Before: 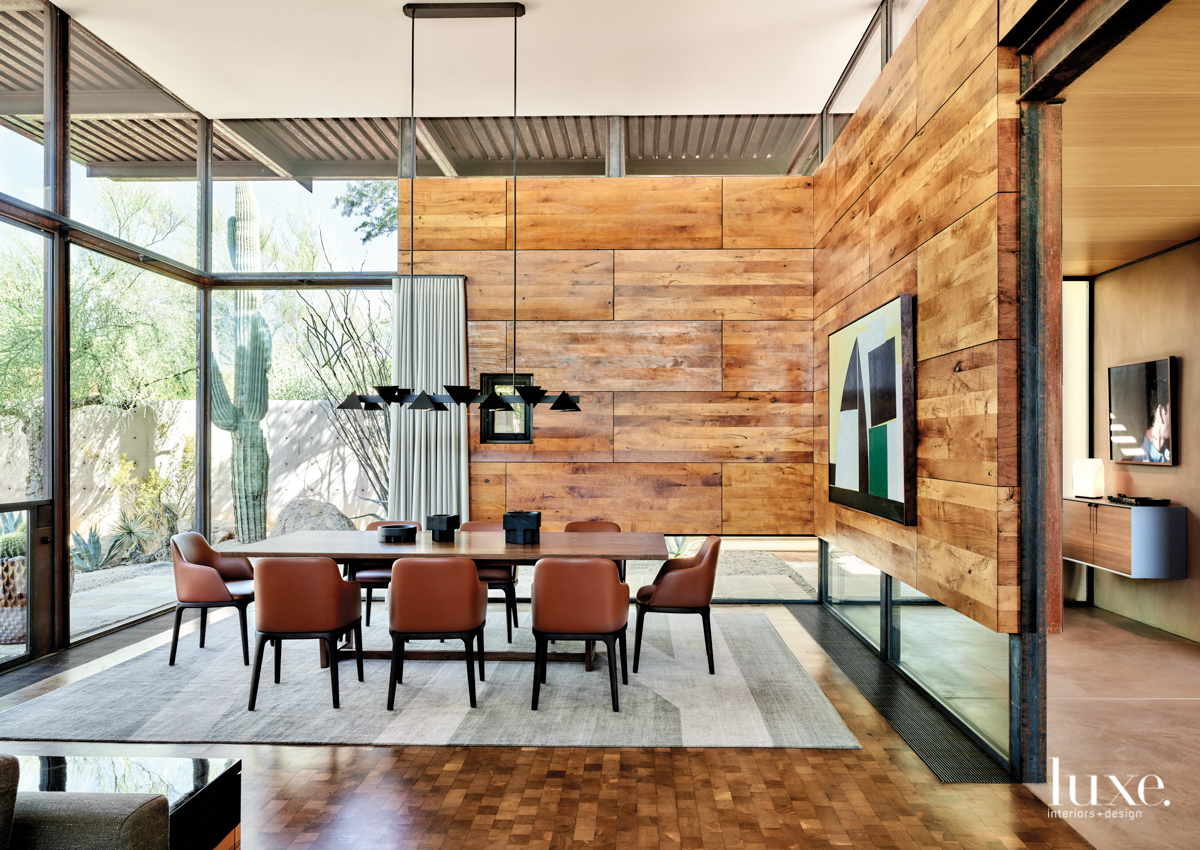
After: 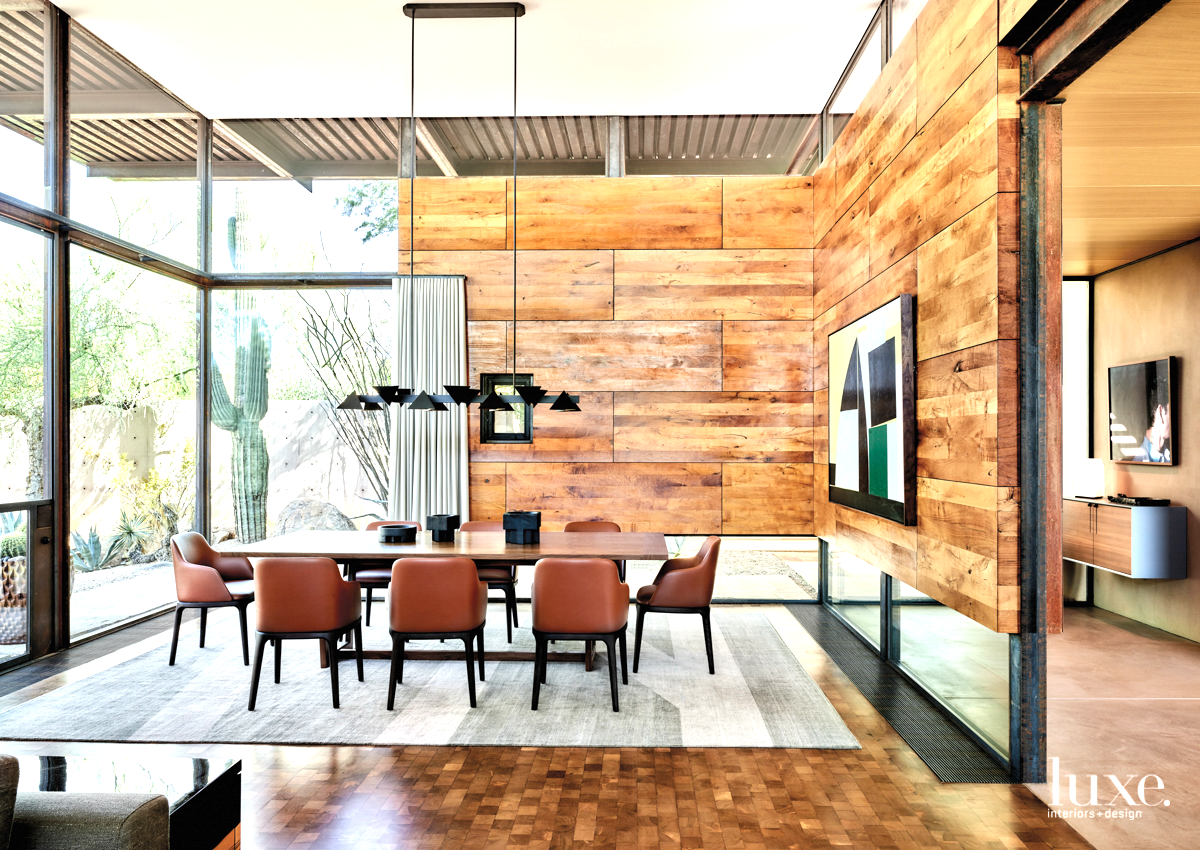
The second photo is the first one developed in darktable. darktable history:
base curve: curves: ch0 [(0, 0) (0.297, 0.298) (1, 1)], preserve colors none
exposure: black level correction 0, exposure 0.69 EV, compensate exposure bias true, compensate highlight preservation false
